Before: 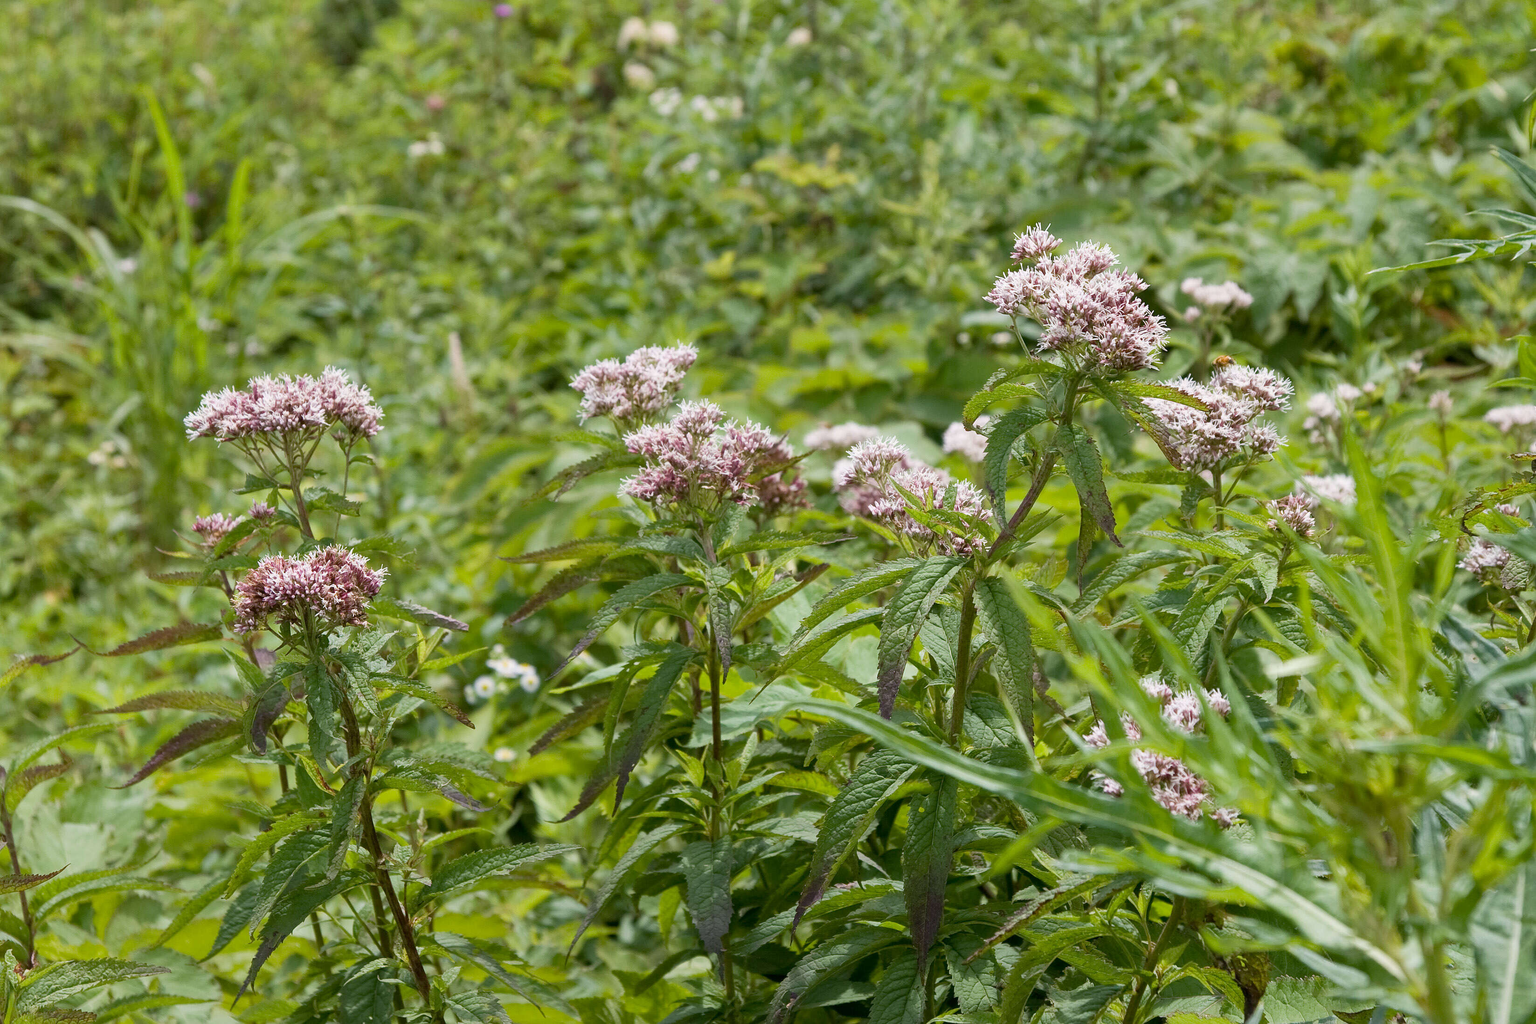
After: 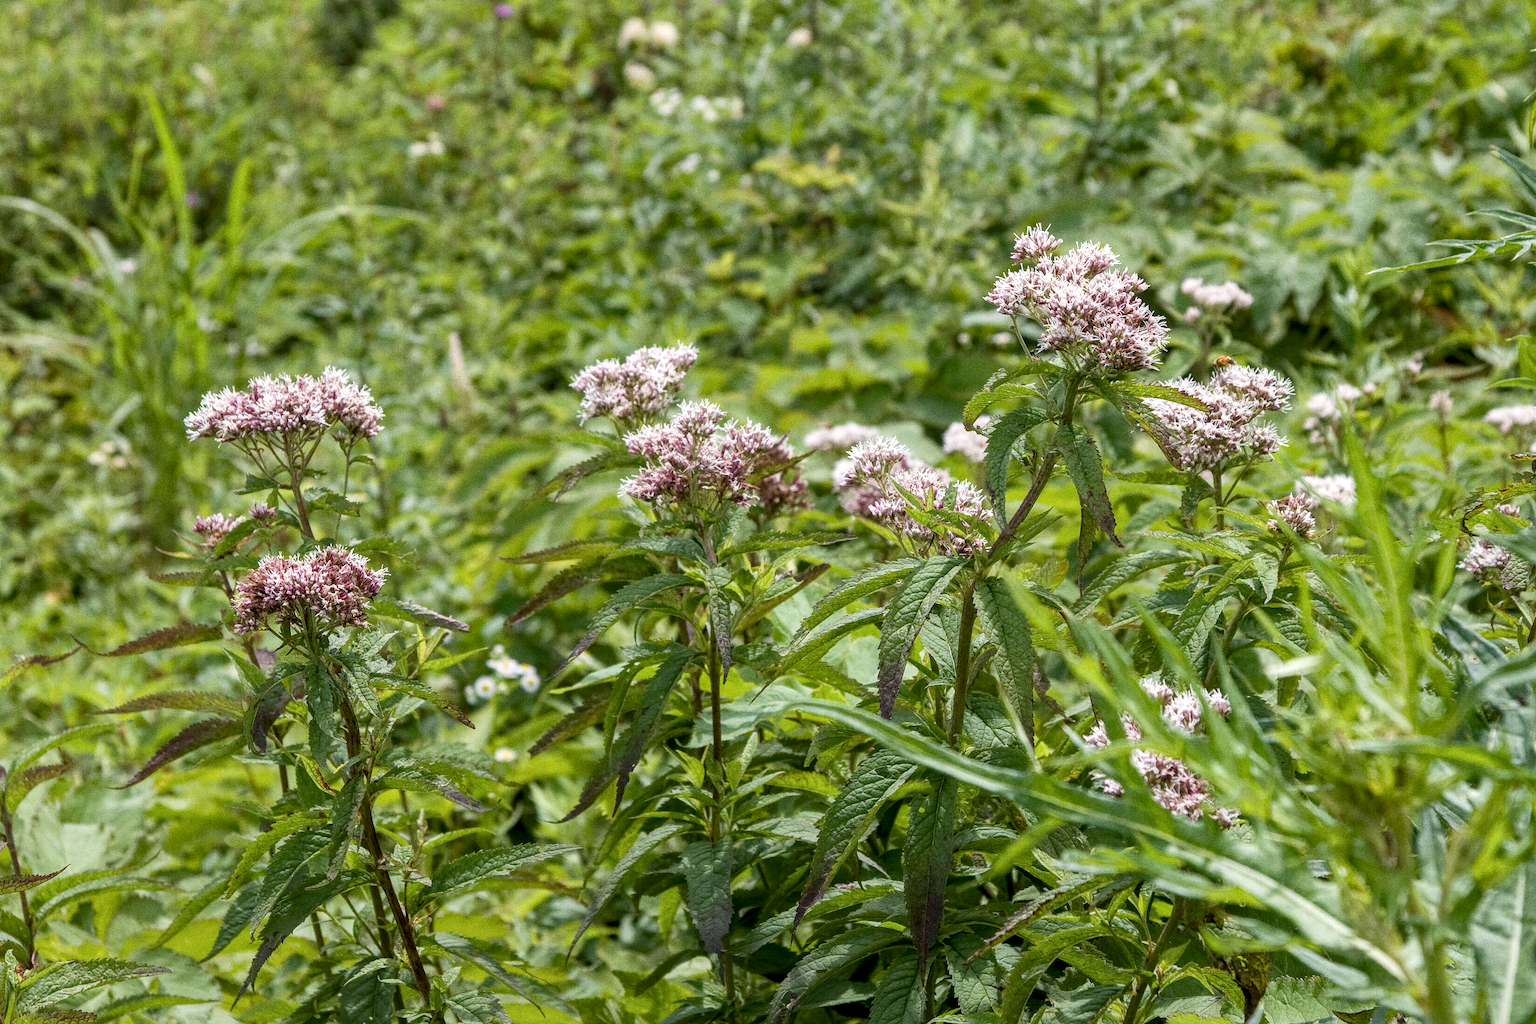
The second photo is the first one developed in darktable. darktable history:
local contrast: highlights 61%, detail 143%, midtone range 0.428
grain: coarseness 0.09 ISO, strength 40%
